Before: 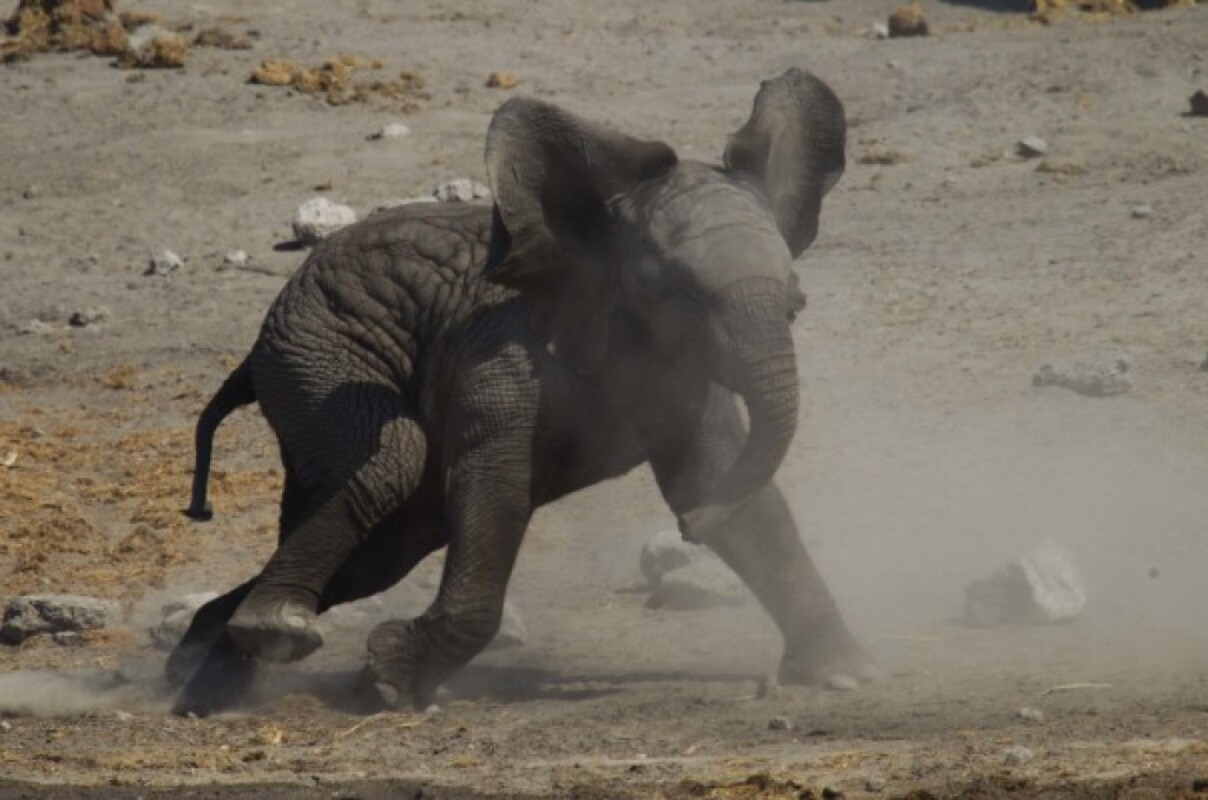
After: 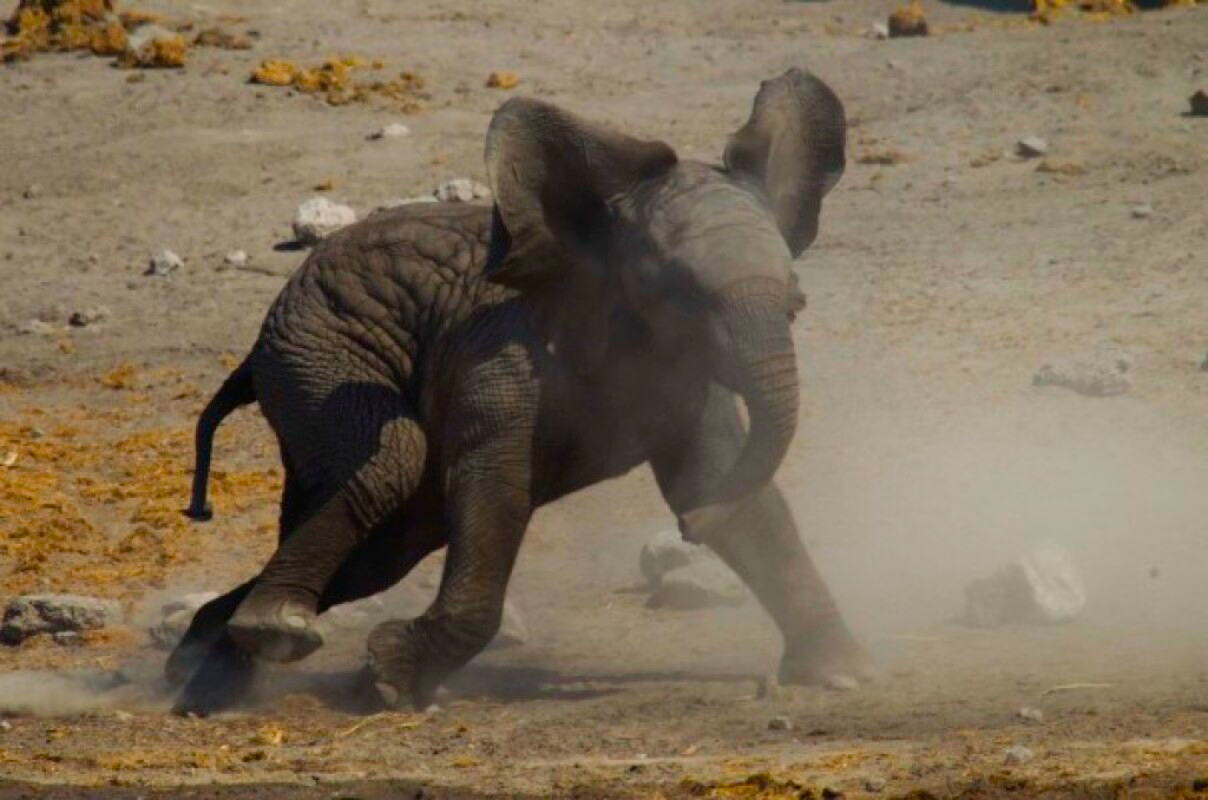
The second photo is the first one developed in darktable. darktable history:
shadows and highlights: shadows -20.76, highlights 98.18, soften with gaussian
color balance rgb: perceptual saturation grading › global saturation 19.943%, global vibrance 40.441%
